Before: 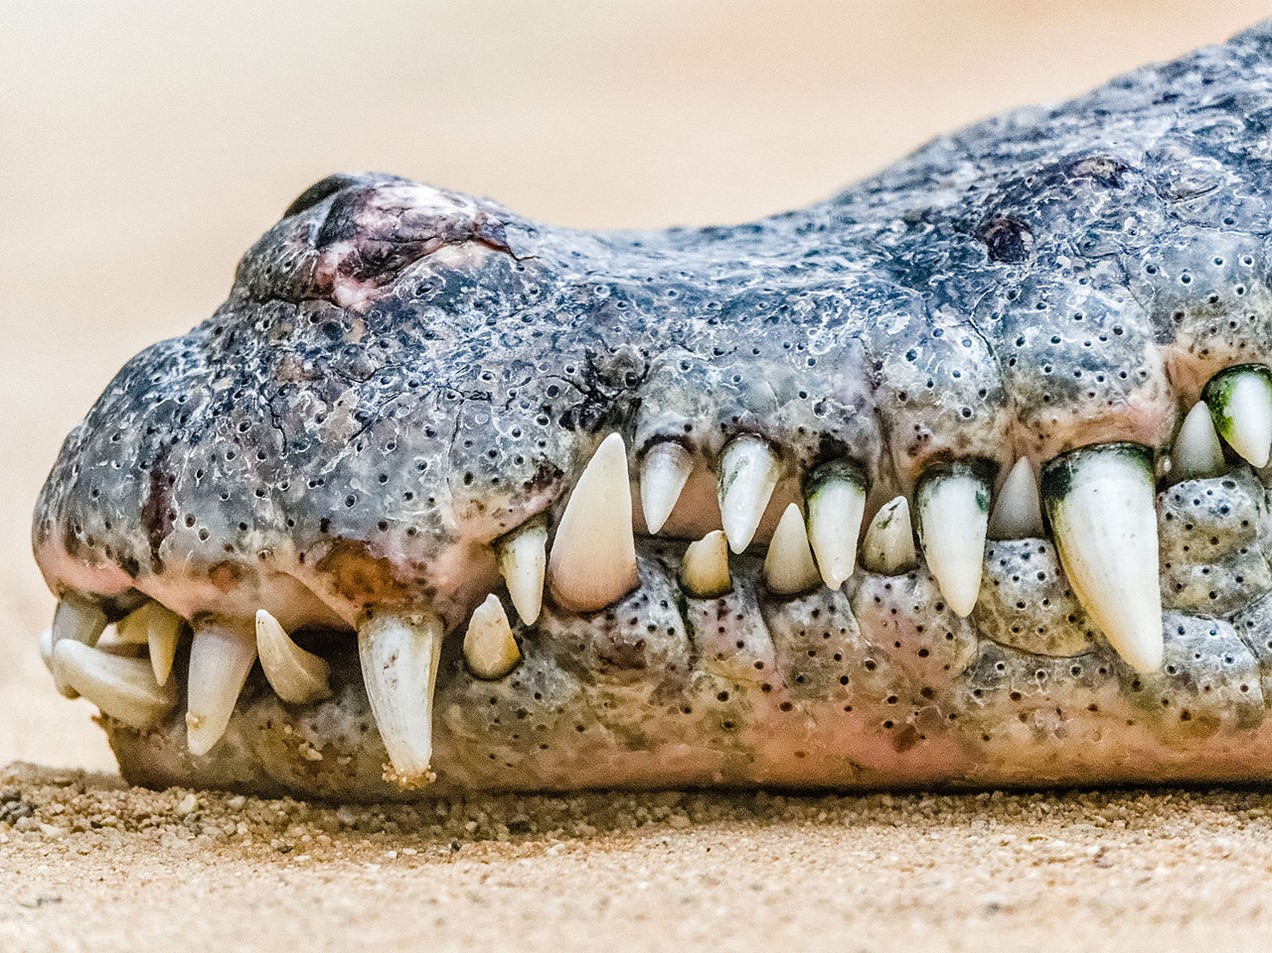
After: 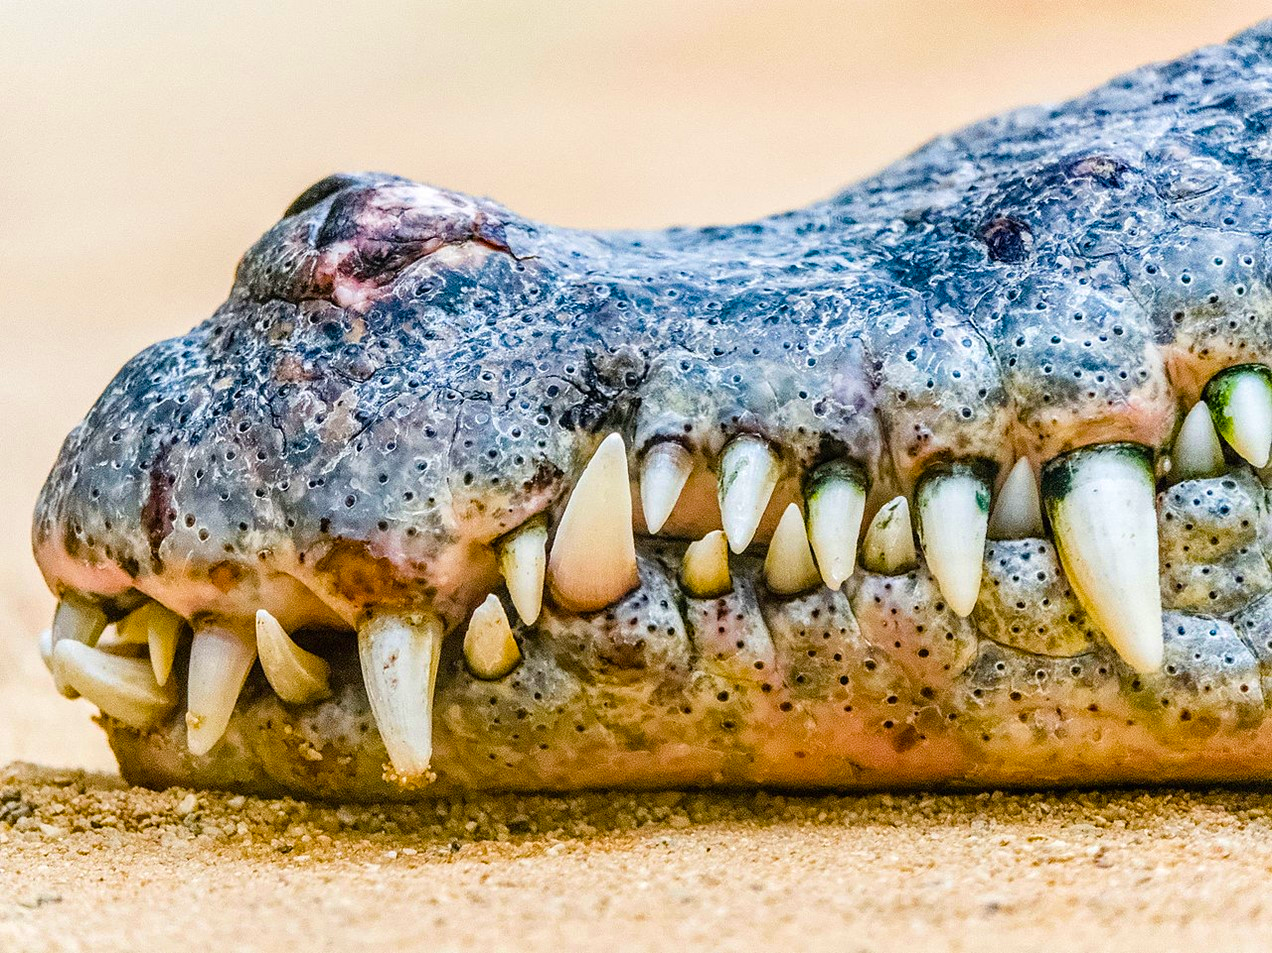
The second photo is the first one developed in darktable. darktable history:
velvia: strength 50.74%, mid-tones bias 0.506
